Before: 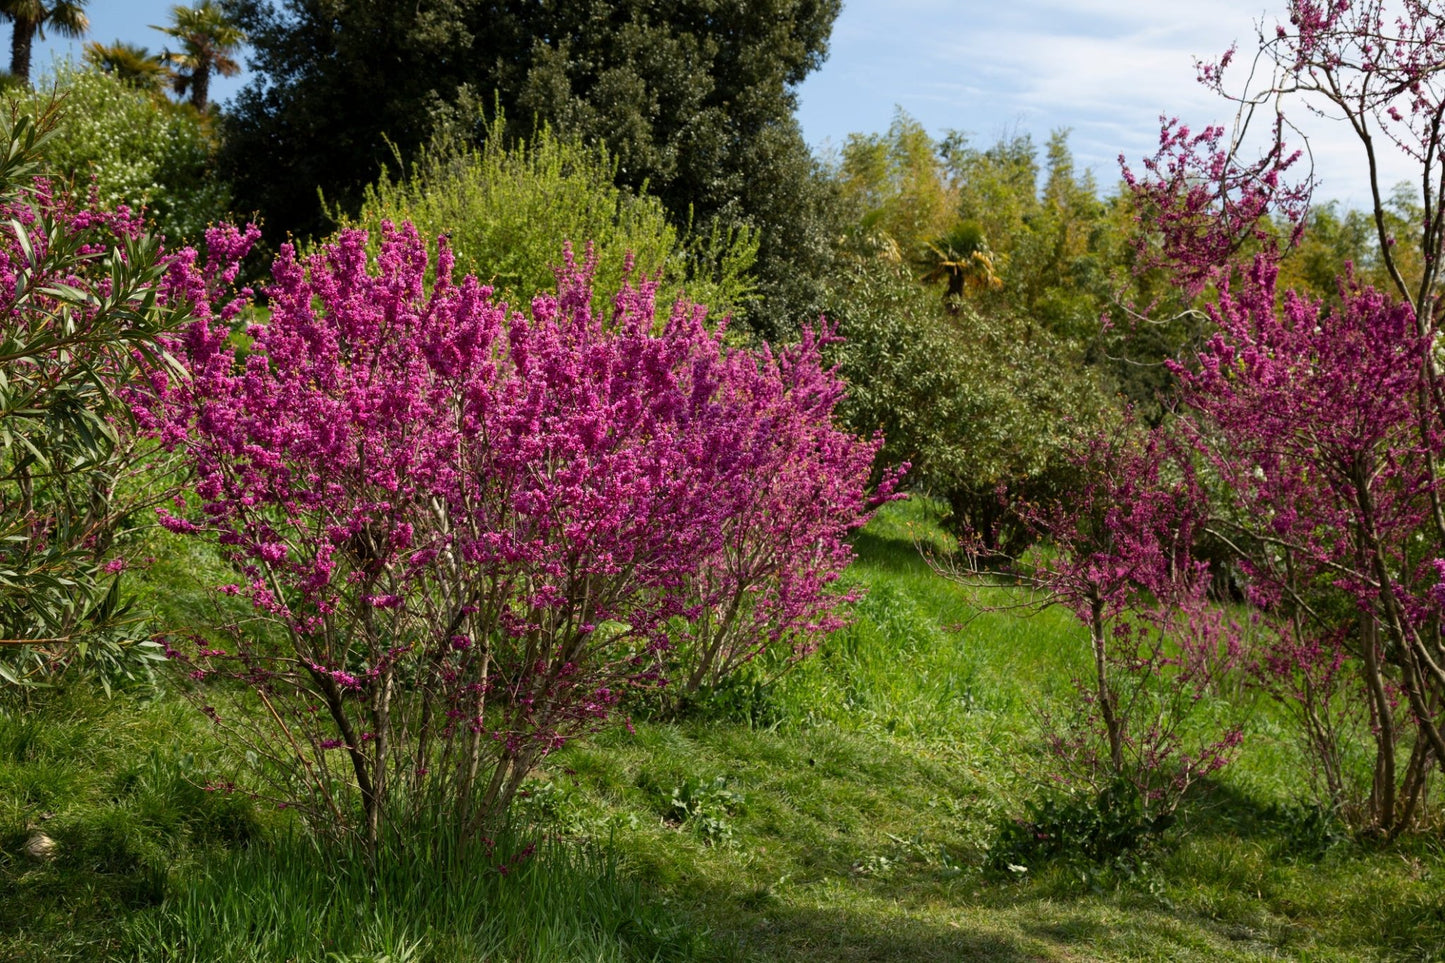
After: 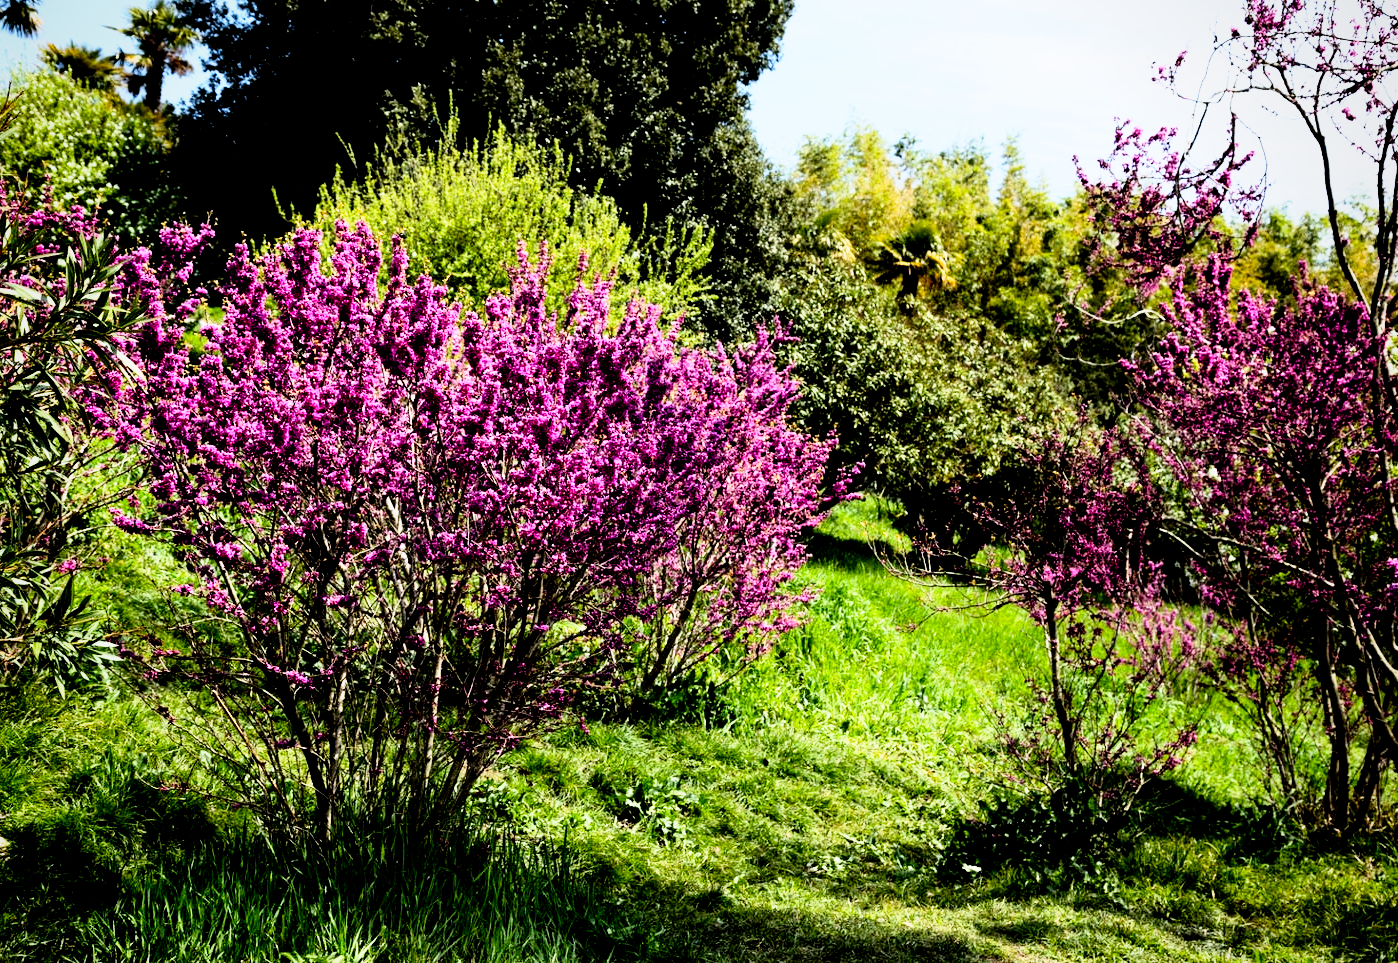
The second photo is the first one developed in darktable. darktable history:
vignetting: brightness -0.233, saturation 0.141
white balance: red 0.954, blue 1.079
filmic rgb: black relative exposure -6.3 EV, white relative exposure 2.8 EV, threshold 3 EV, target black luminance 0%, hardness 4.6, latitude 67.35%, contrast 1.292, shadows ↔ highlights balance -3.5%, preserve chrominance no, color science v4 (2020), contrast in shadows soft, enable highlight reconstruction true
crop and rotate: left 3.238%
rgb curve: curves: ch0 [(0, 0) (0.21, 0.15) (0.24, 0.21) (0.5, 0.75) (0.75, 0.96) (0.89, 0.99) (1, 1)]; ch1 [(0, 0.02) (0.21, 0.13) (0.25, 0.2) (0.5, 0.67) (0.75, 0.9) (0.89, 0.97) (1, 1)]; ch2 [(0, 0.02) (0.21, 0.13) (0.25, 0.2) (0.5, 0.67) (0.75, 0.9) (0.89, 0.97) (1, 1)], compensate middle gray true
